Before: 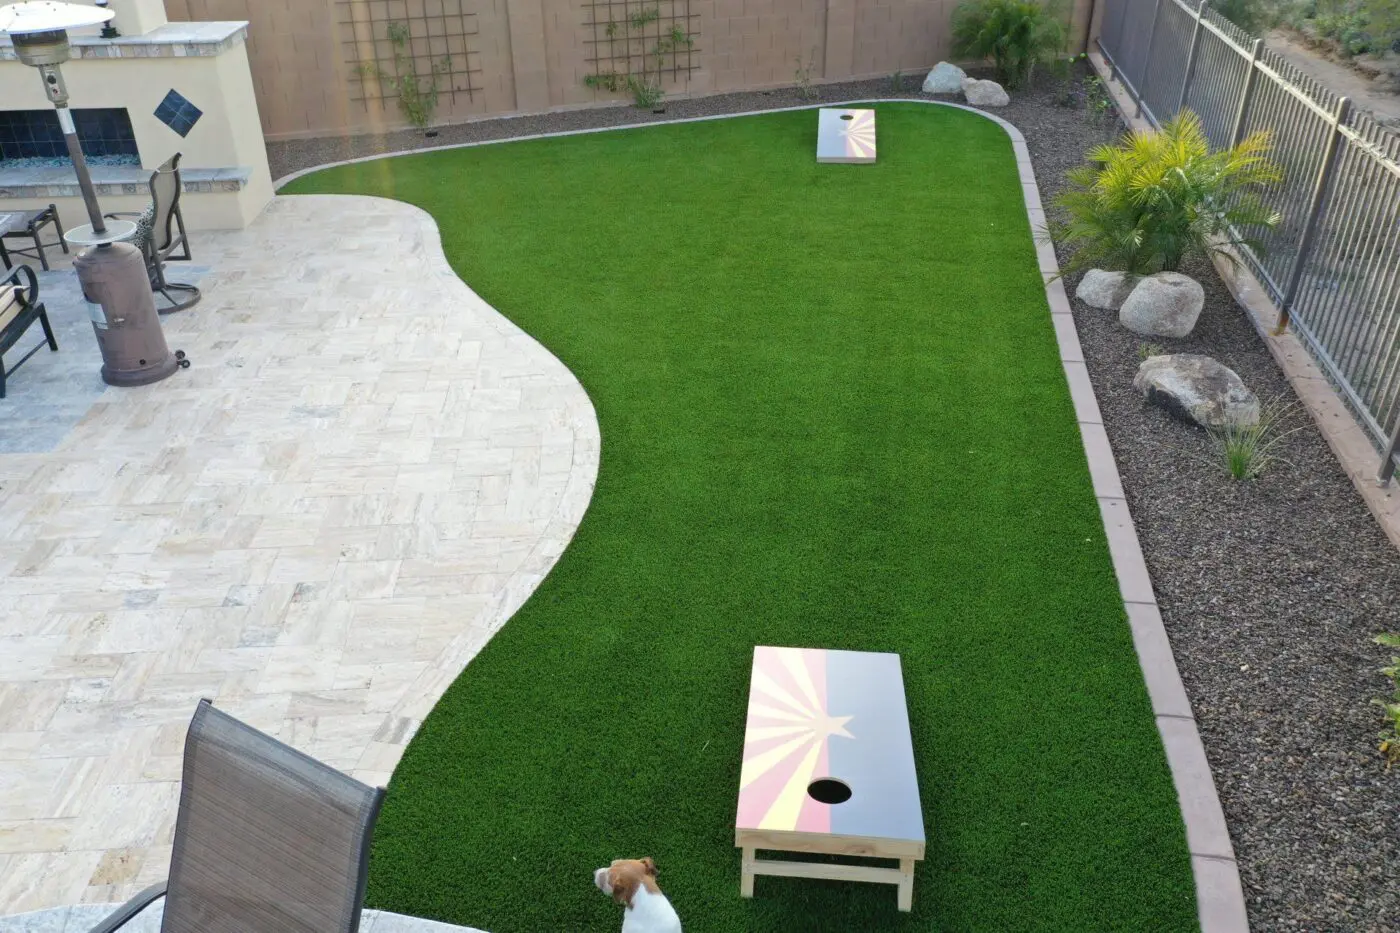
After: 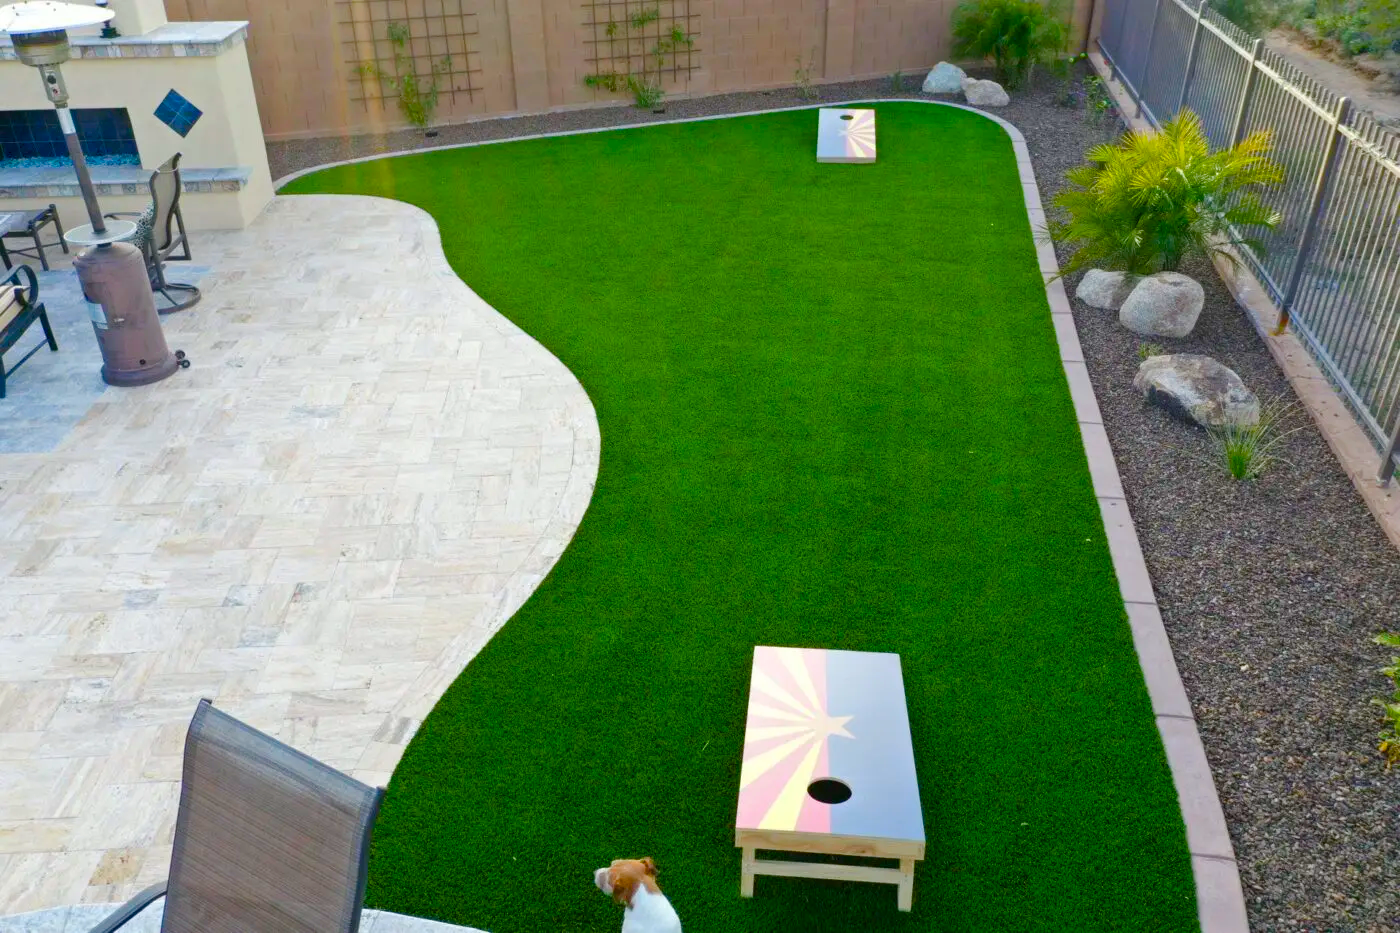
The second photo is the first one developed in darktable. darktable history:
contrast brightness saturation: saturation 0.128
color balance rgb: linear chroma grading › shadows 9.564%, linear chroma grading › highlights 10.788%, linear chroma grading › global chroma 15.041%, linear chroma grading › mid-tones 14.838%, perceptual saturation grading › global saturation 38.747%, perceptual saturation grading › highlights -50.141%, perceptual saturation grading › shadows 30.389%
